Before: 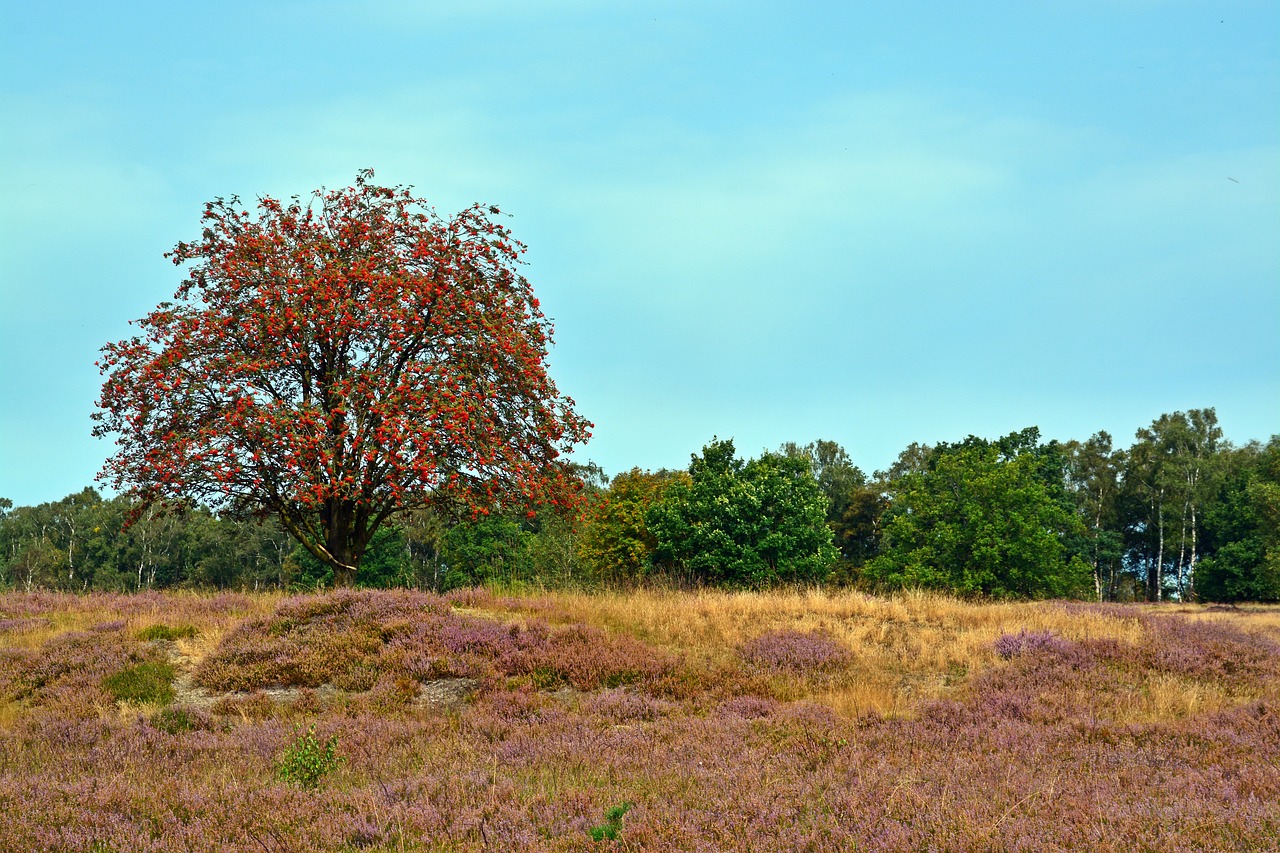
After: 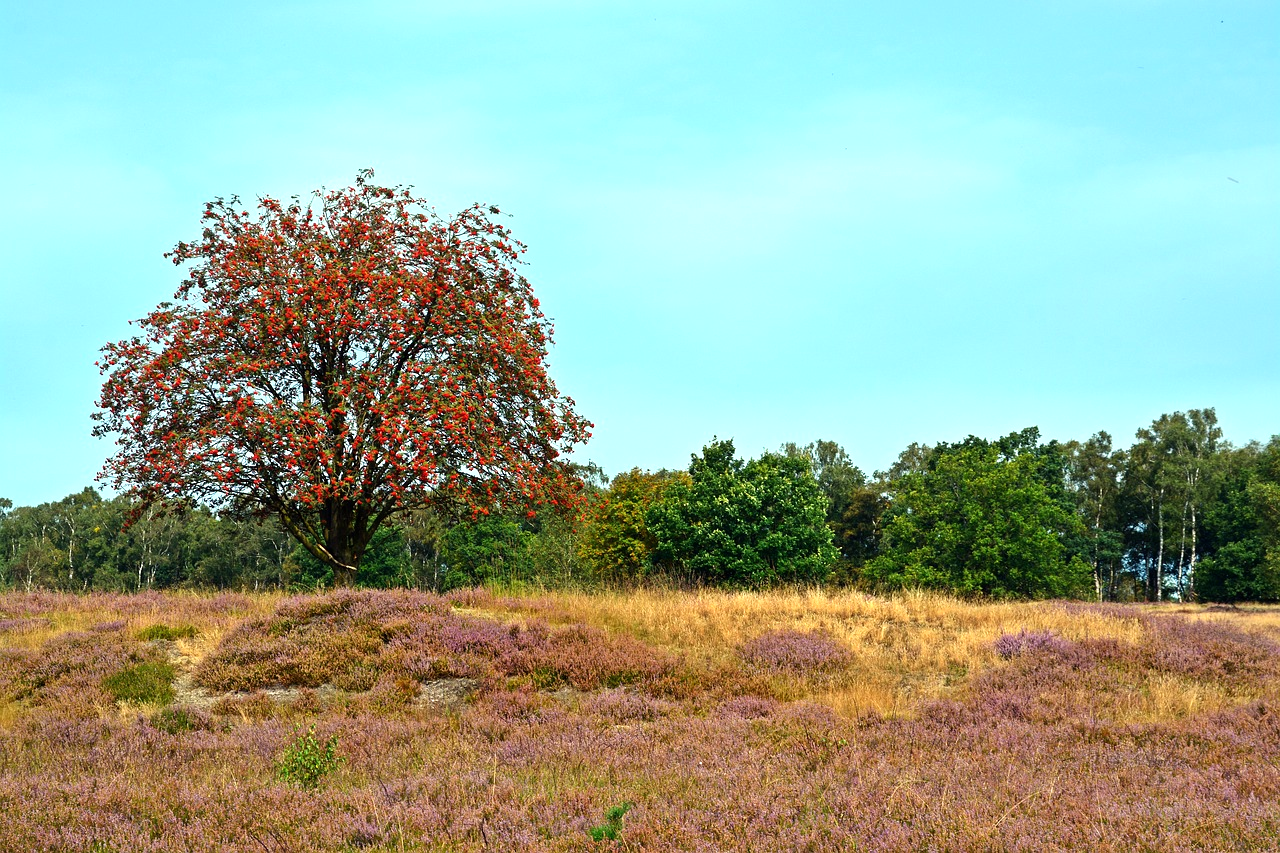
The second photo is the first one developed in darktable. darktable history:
tone equalizer: -8 EV -0.423 EV, -7 EV -0.361 EV, -6 EV -0.318 EV, -5 EV -0.189 EV, -3 EV 0.196 EV, -2 EV 0.342 EV, -1 EV 0.392 EV, +0 EV 0.401 EV
